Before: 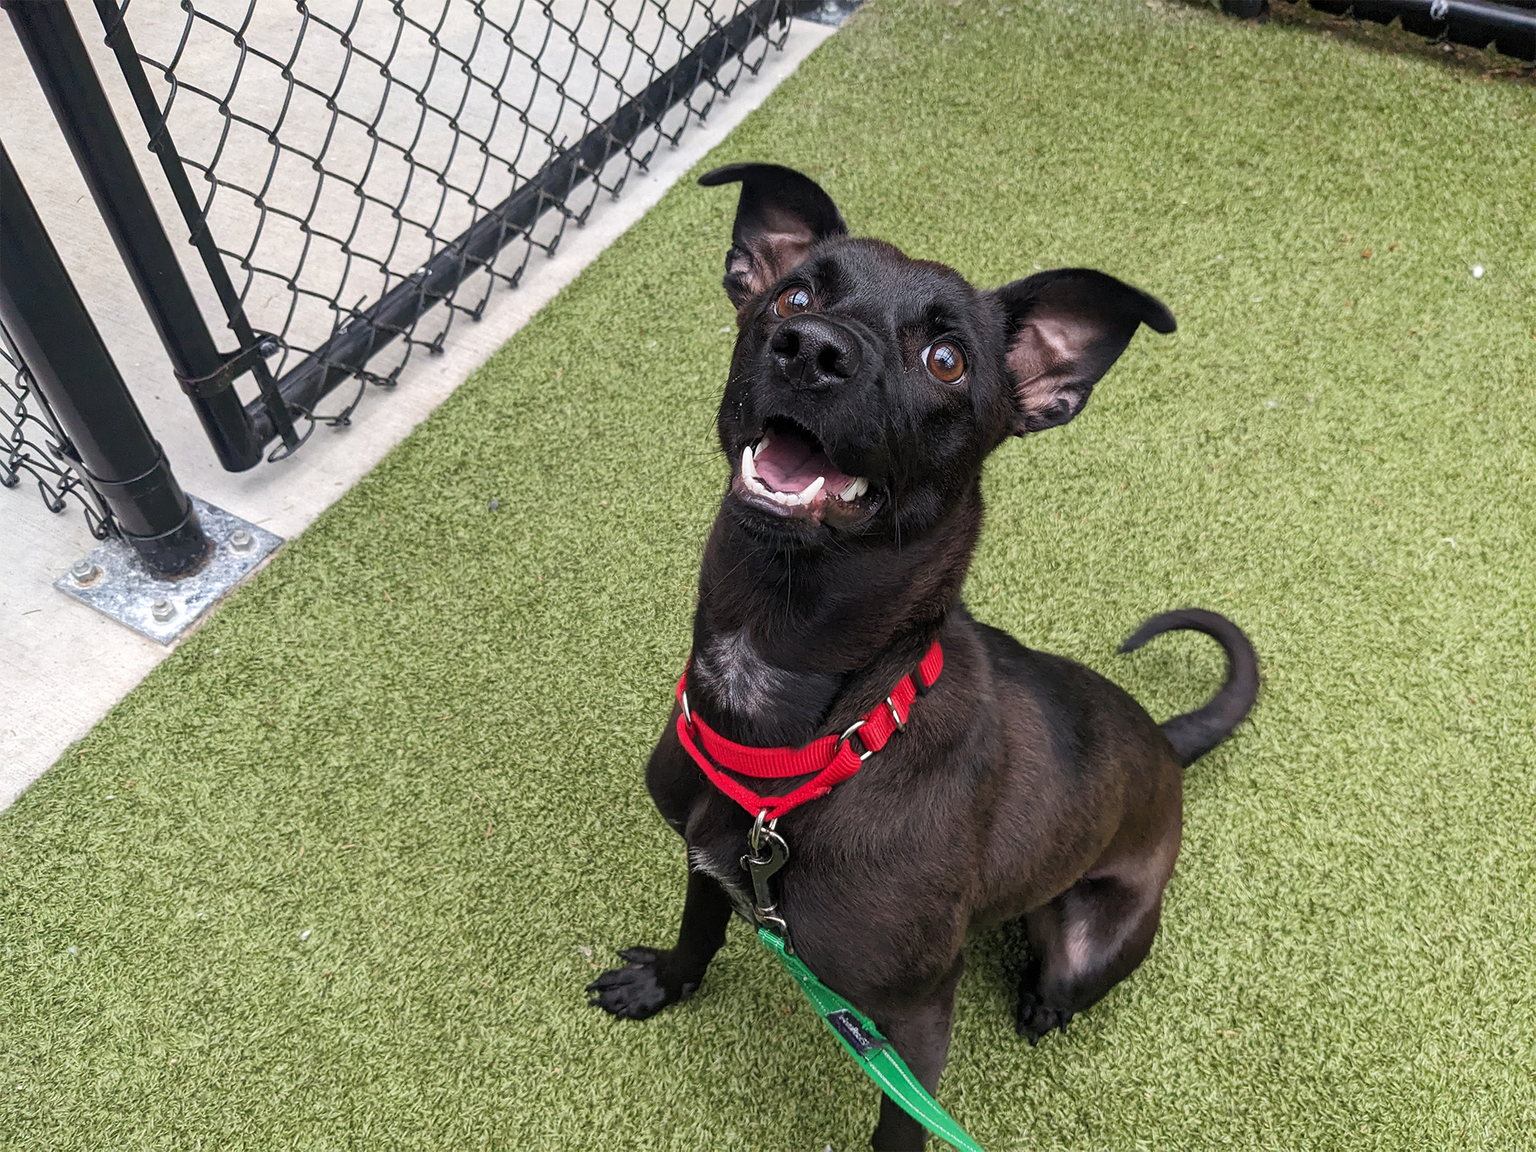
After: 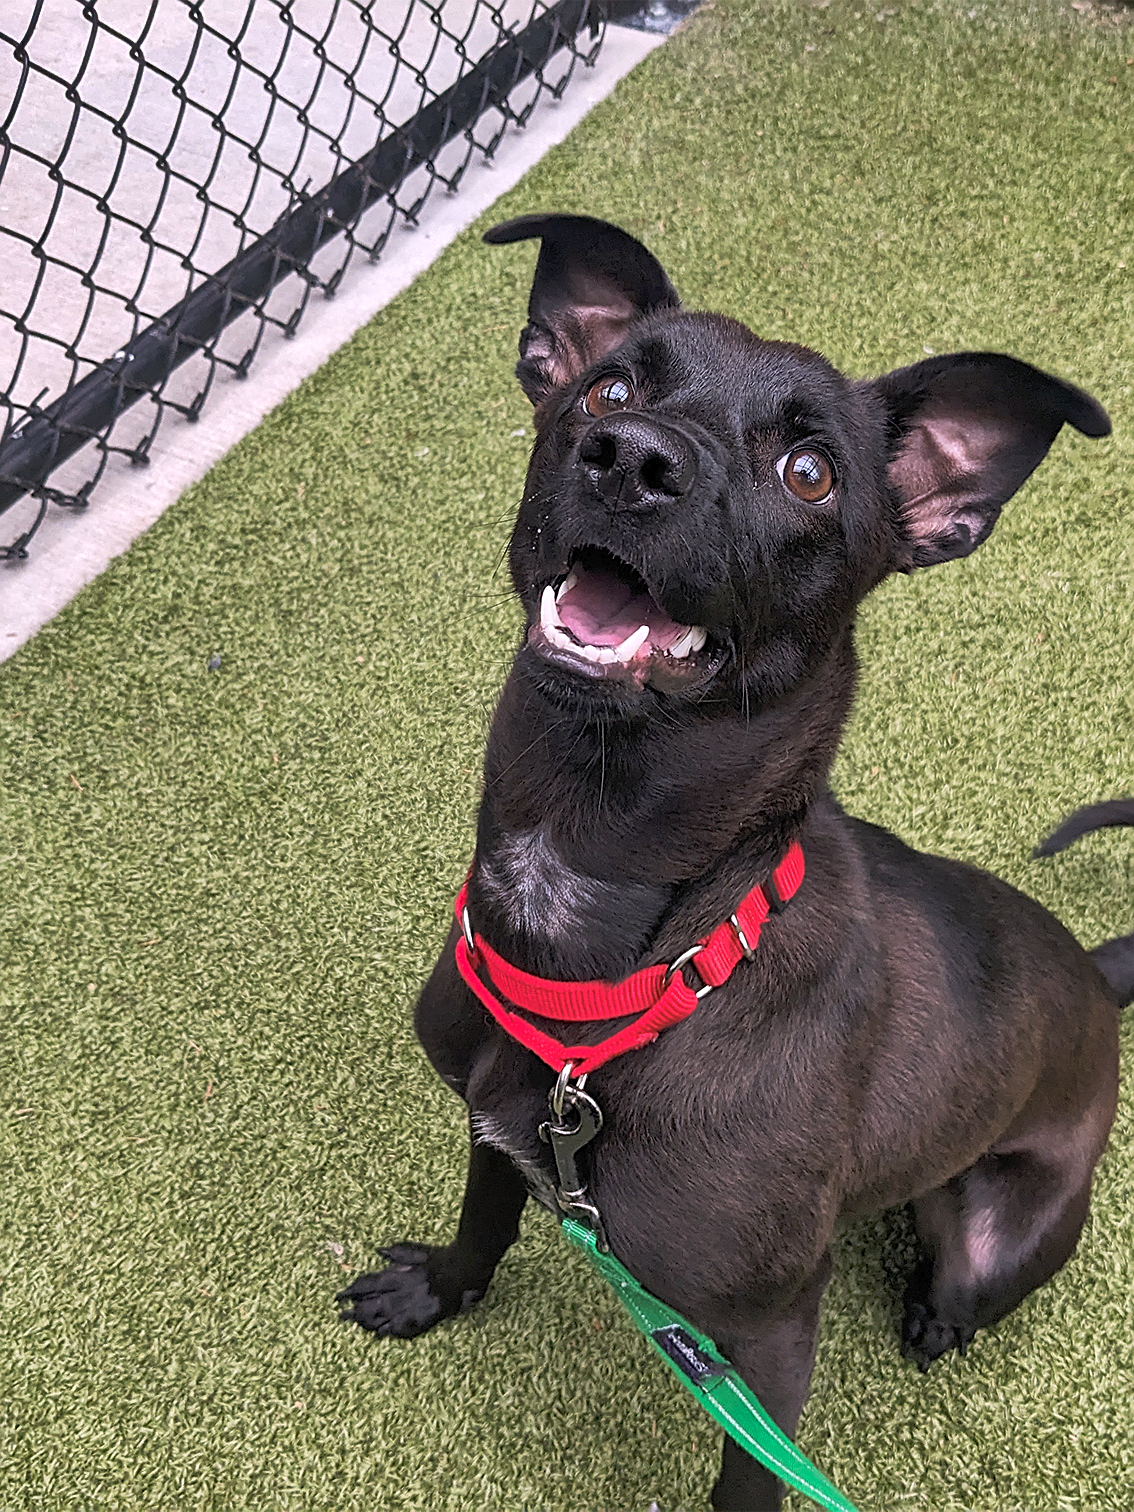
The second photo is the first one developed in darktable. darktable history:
white balance: red 1.05, blue 1.072
shadows and highlights: soften with gaussian
crop: left 21.496%, right 22.254%
sharpen: on, module defaults
tone curve: curves: ch0 [(0, 0) (0.003, 0.013) (0.011, 0.02) (0.025, 0.037) (0.044, 0.068) (0.069, 0.108) (0.1, 0.138) (0.136, 0.168) (0.177, 0.203) (0.224, 0.241) (0.277, 0.281) (0.335, 0.328) (0.399, 0.382) (0.468, 0.448) (0.543, 0.519) (0.623, 0.603) (0.709, 0.705) (0.801, 0.808) (0.898, 0.903) (1, 1)], preserve colors none
